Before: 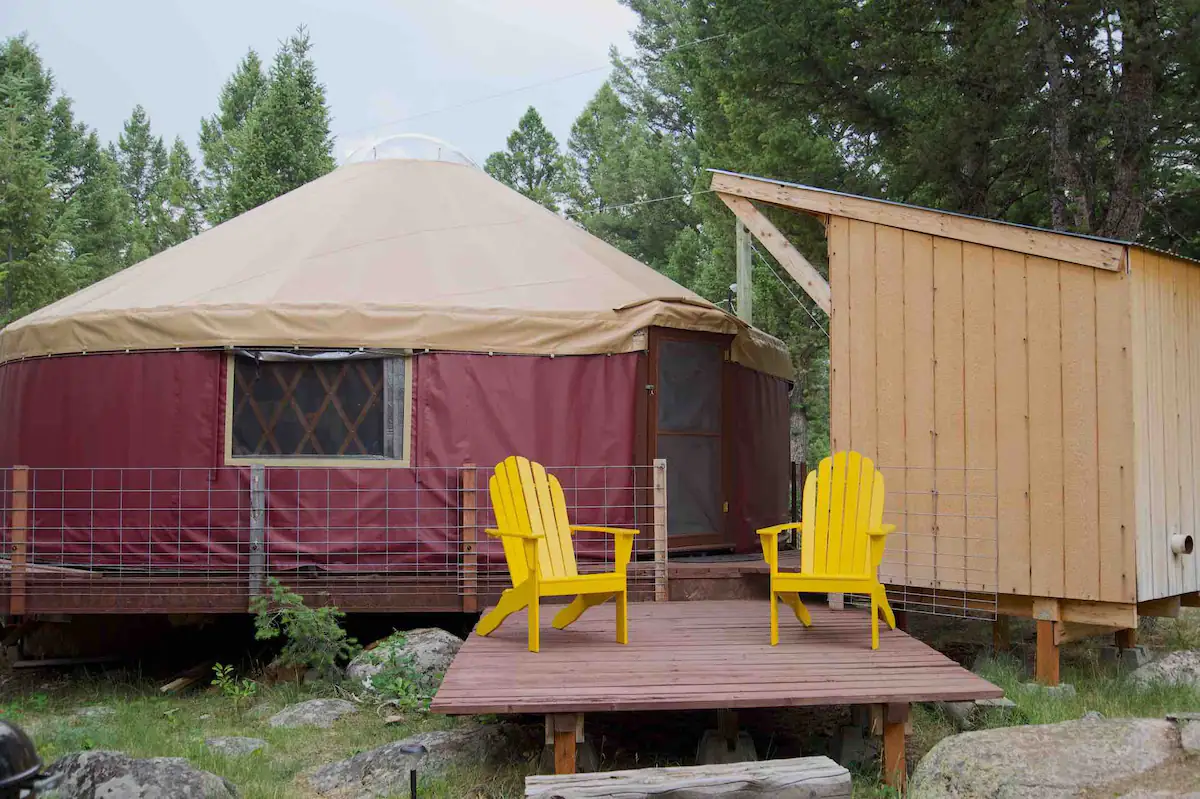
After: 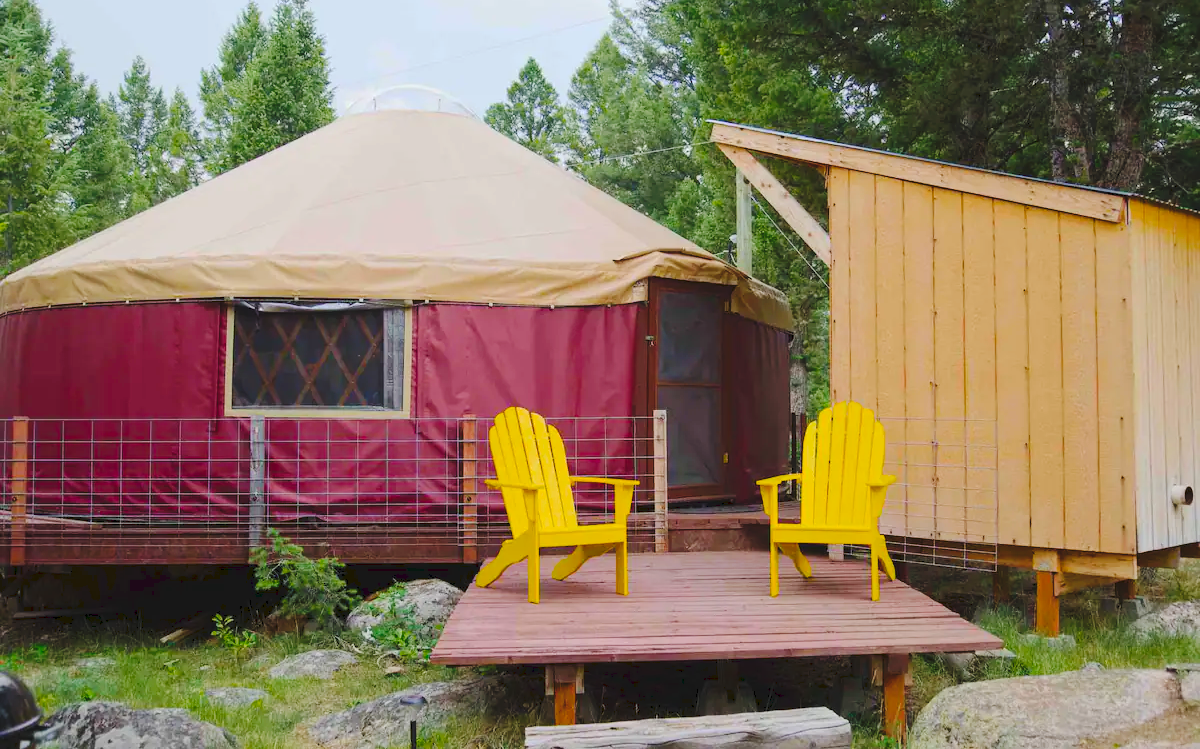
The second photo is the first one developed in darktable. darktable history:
crop and rotate: top 6.25%
color balance rgb: linear chroma grading › global chroma 10%, perceptual saturation grading › global saturation 30%, global vibrance 10%
tone curve: curves: ch0 [(0, 0) (0.003, 0.068) (0.011, 0.079) (0.025, 0.092) (0.044, 0.107) (0.069, 0.121) (0.1, 0.134) (0.136, 0.16) (0.177, 0.198) (0.224, 0.242) (0.277, 0.312) (0.335, 0.384) (0.399, 0.461) (0.468, 0.539) (0.543, 0.622) (0.623, 0.691) (0.709, 0.763) (0.801, 0.833) (0.898, 0.909) (1, 1)], preserve colors none
